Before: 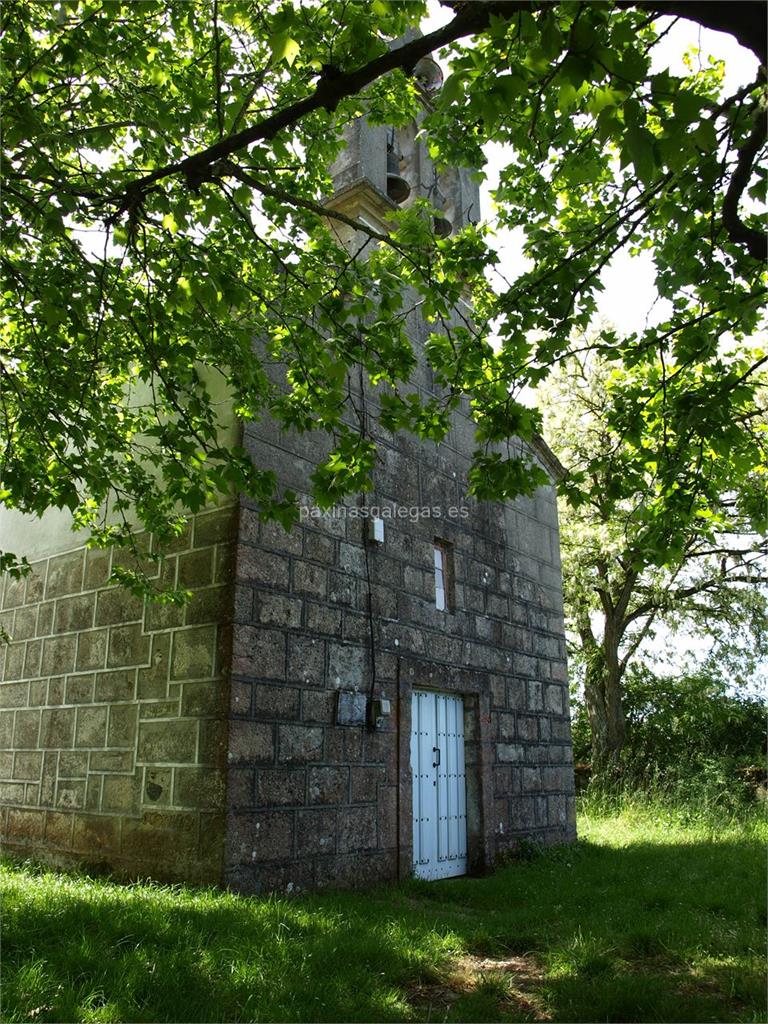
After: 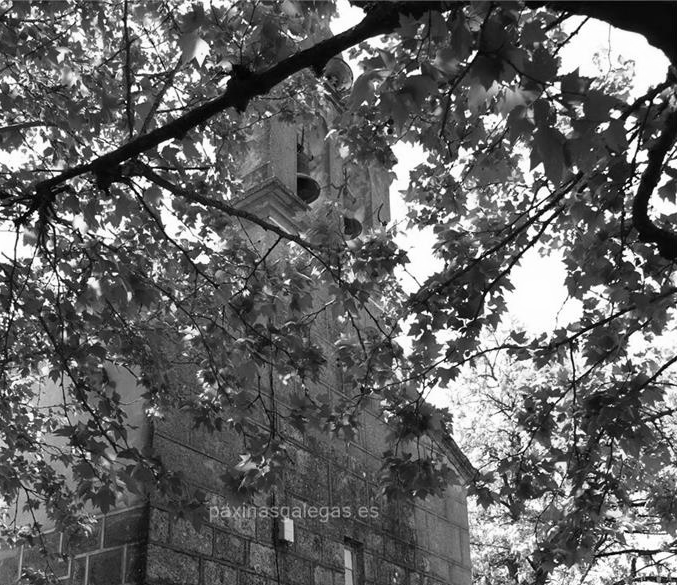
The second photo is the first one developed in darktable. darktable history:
monochrome: a 16.01, b -2.65, highlights 0.52
crop and rotate: left 11.812%, bottom 42.776%
